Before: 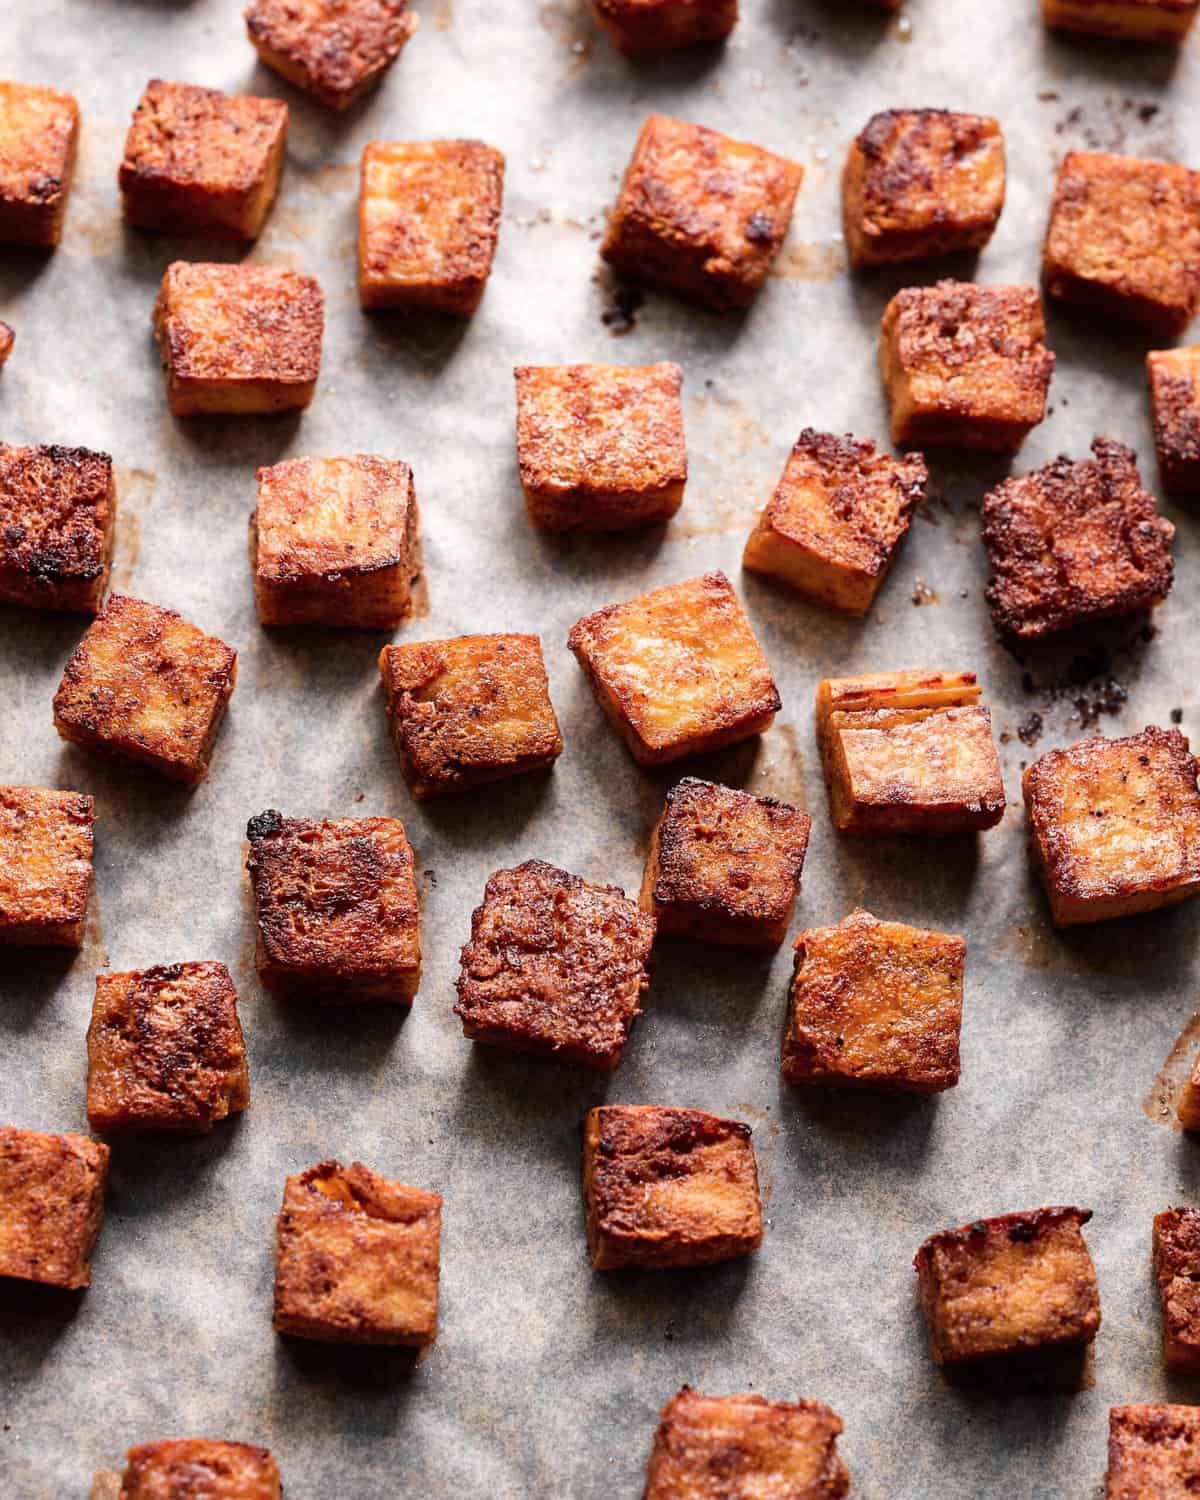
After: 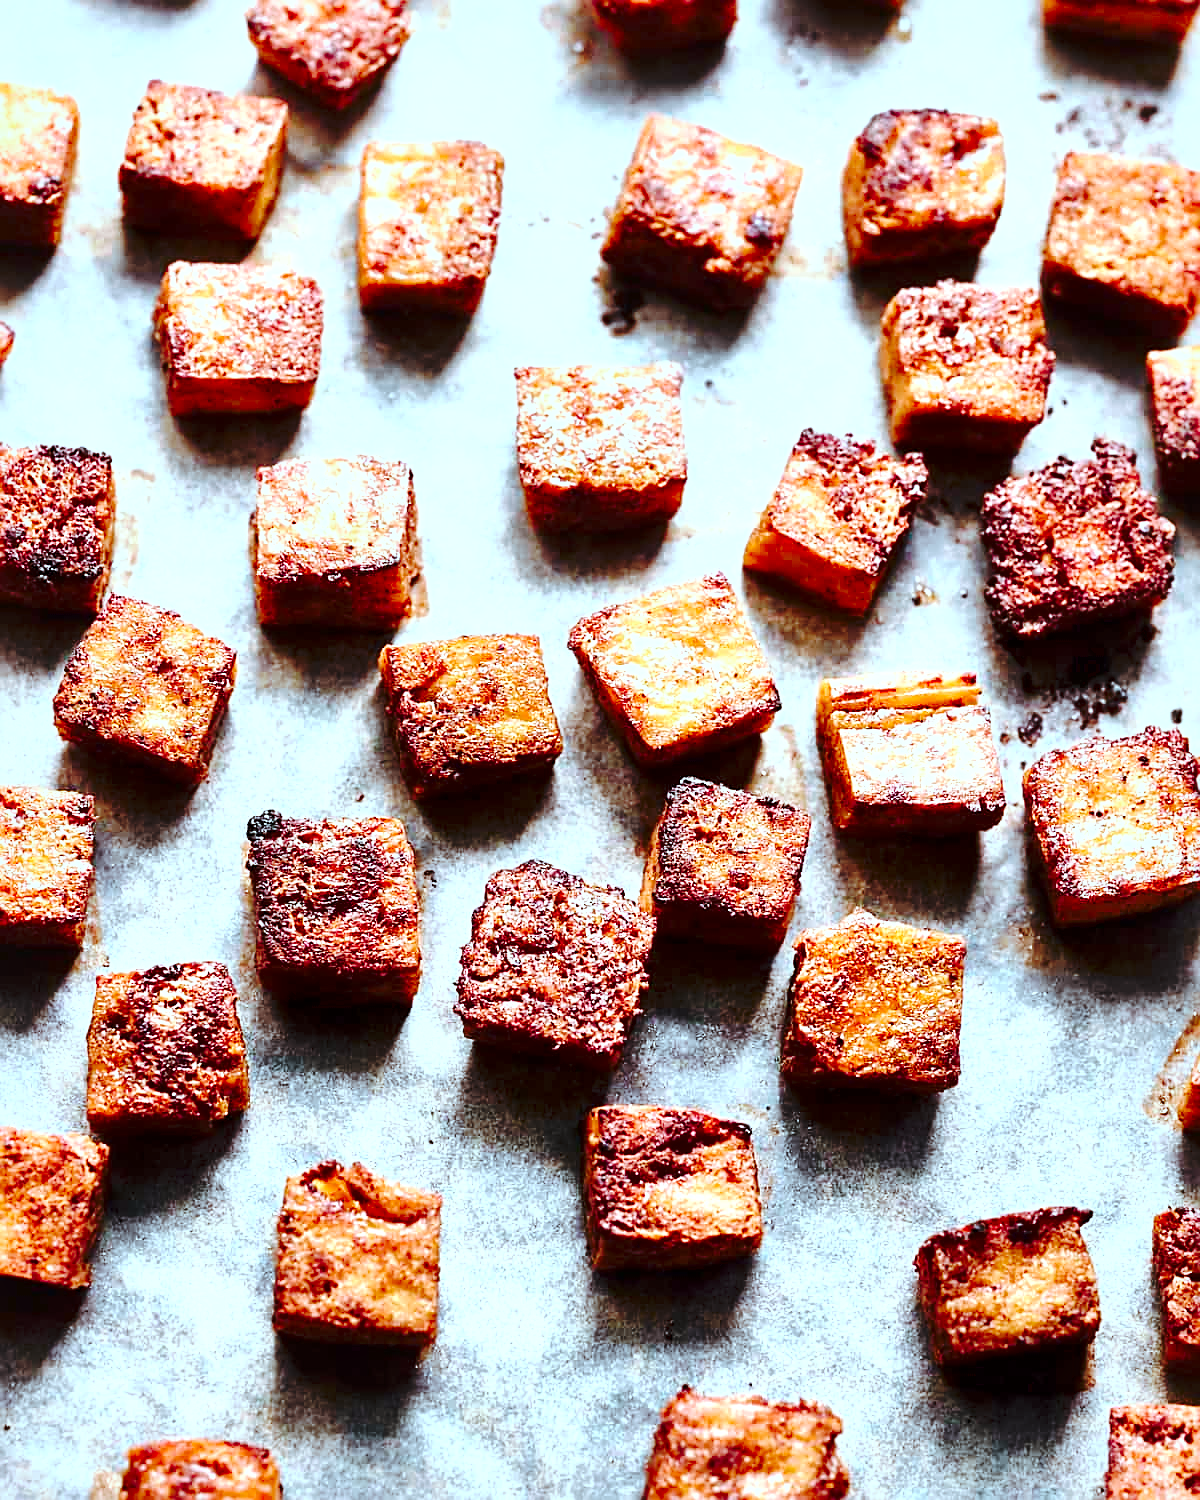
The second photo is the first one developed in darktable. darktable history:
color correction: highlights a* -11.71, highlights b* -15.58
contrast brightness saturation: contrast 0.09, saturation 0.28
sharpen: on, module defaults
tone equalizer: -8 EV -0.417 EV, -7 EV -0.389 EV, -6 EV -0.333 EV, -5 EV -0.222 EV, -3 EV 0.222 EV, -2 EV 0.333 EV, -1 EV 0.389 EV, +0 EV 0.417 EV, edges refinement/feathering 500, mask exposure compensation -1.57 EV, preserve details no
base curve: curves: ch0 [(0, 0) (0.032, 0.037) (0.105, 0.228) (0.435, 0.76) (0.856, 0.983) (1, 1)], preserve colors none
local contrast: mode bilateral grid, contrast 70, coarseness 75, detail 180%, midtone range 0.2
tone curve: curves: ch0 [(0, 0) (0.003, 0.032) (0.011, 0.04) (0.025, 0.058) (0.044, 0.084) (0.069, 0.107) (0.1, 0.13) (0.136, 0.158) (0.177, 0.193) (0.224, 0.236) (0.277, 0.283) (0.335, 0.335) (0.399, 0.399) (0.468, 0.467) (0.543, 0.533) (0.623, 0.612) (0.709, 0.698) (0.801, 0.776) (0.898, 0.848) (1, 1)], preserve colors none
